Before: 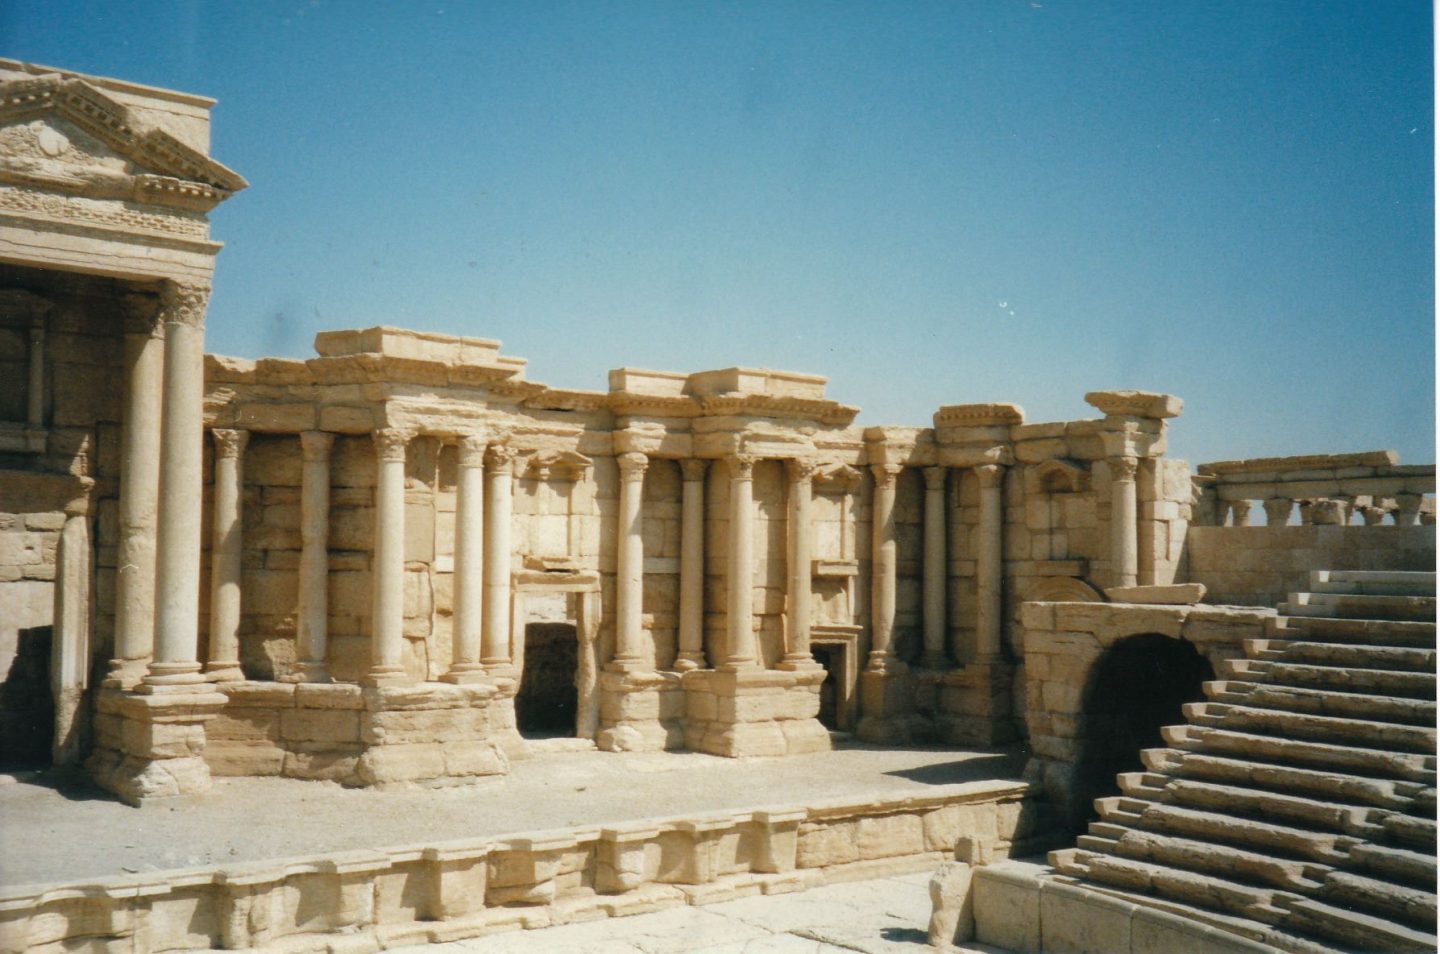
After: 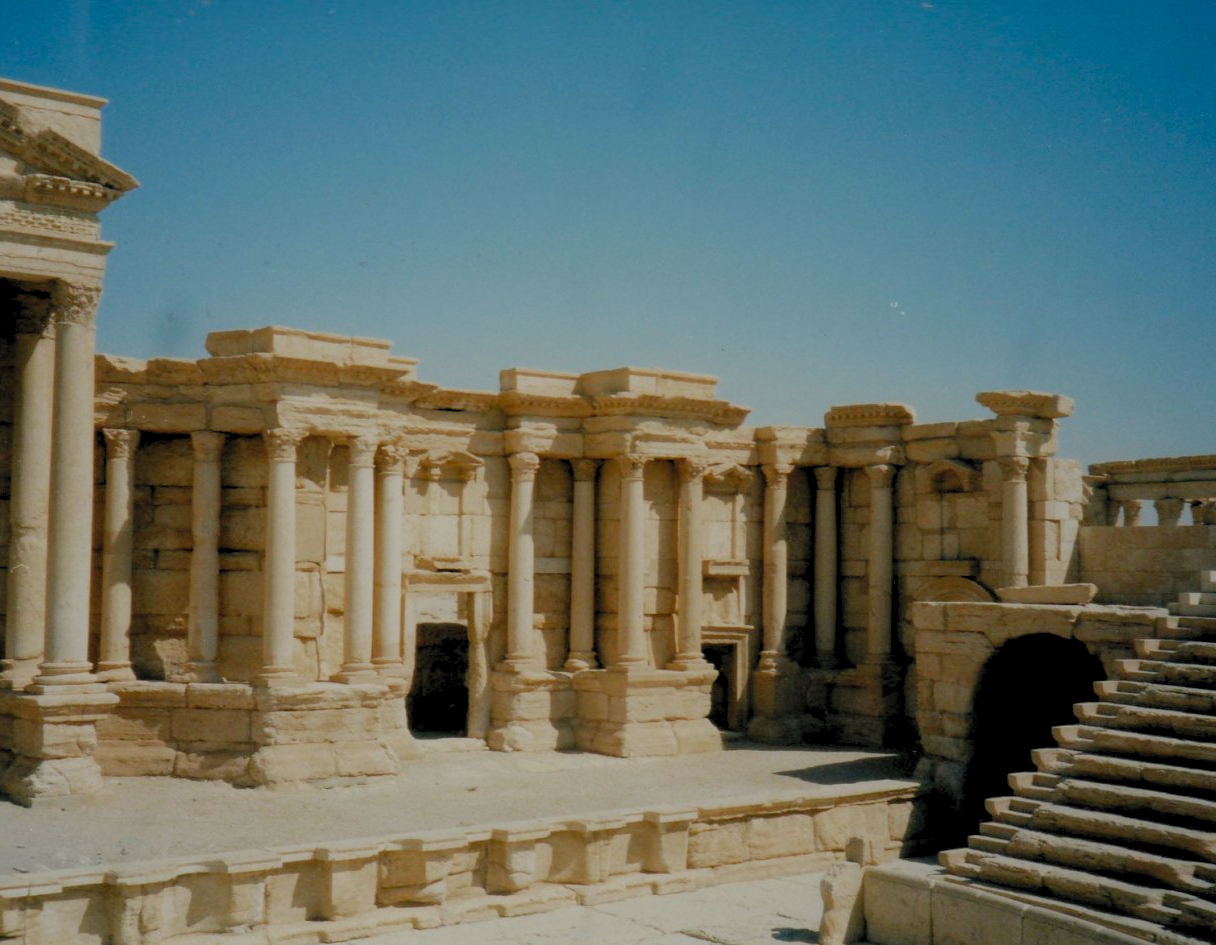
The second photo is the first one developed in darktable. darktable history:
levels: levels [0.036, 0.364, 0.827]
crop: left 7.598%, right 7.873%
exposure: exposure -2.002 EV, compensate highlight preservation false
color balance: contrast -0.5%
bloom: on, module defaults
